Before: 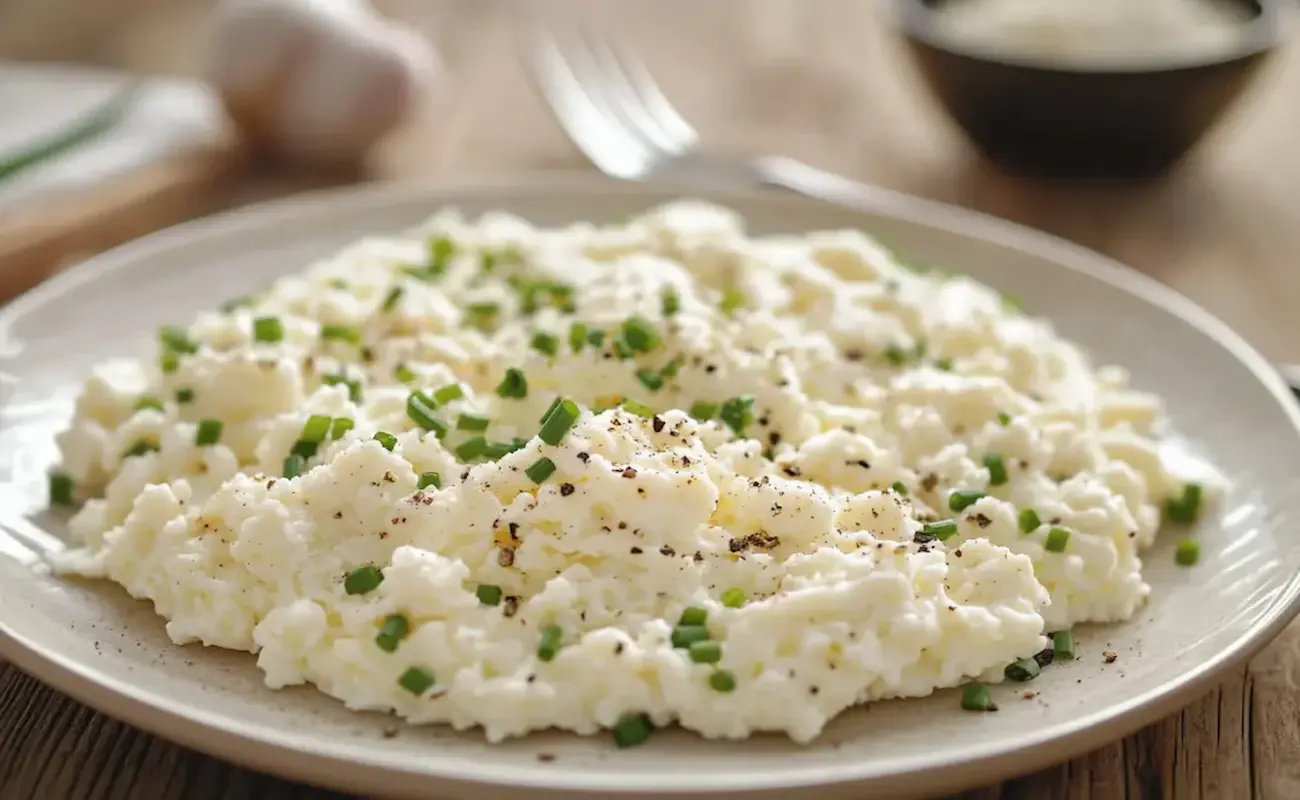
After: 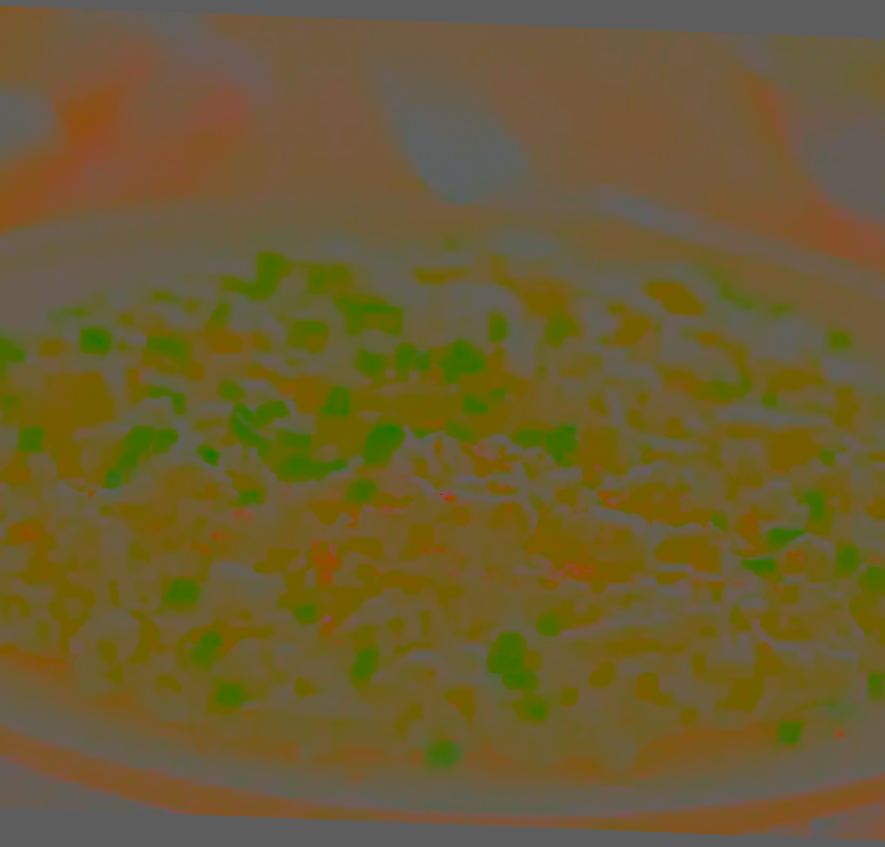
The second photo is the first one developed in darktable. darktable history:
crop and rotate: left 14.385%, right 18.948%
contrast brightness saturation: contrast -0.99, brightness -0.17, saturation 0.75
levels: levels [0, 0.492, 0.984]
rotate and perspective: rotation 2.17°, automatic cropping off
